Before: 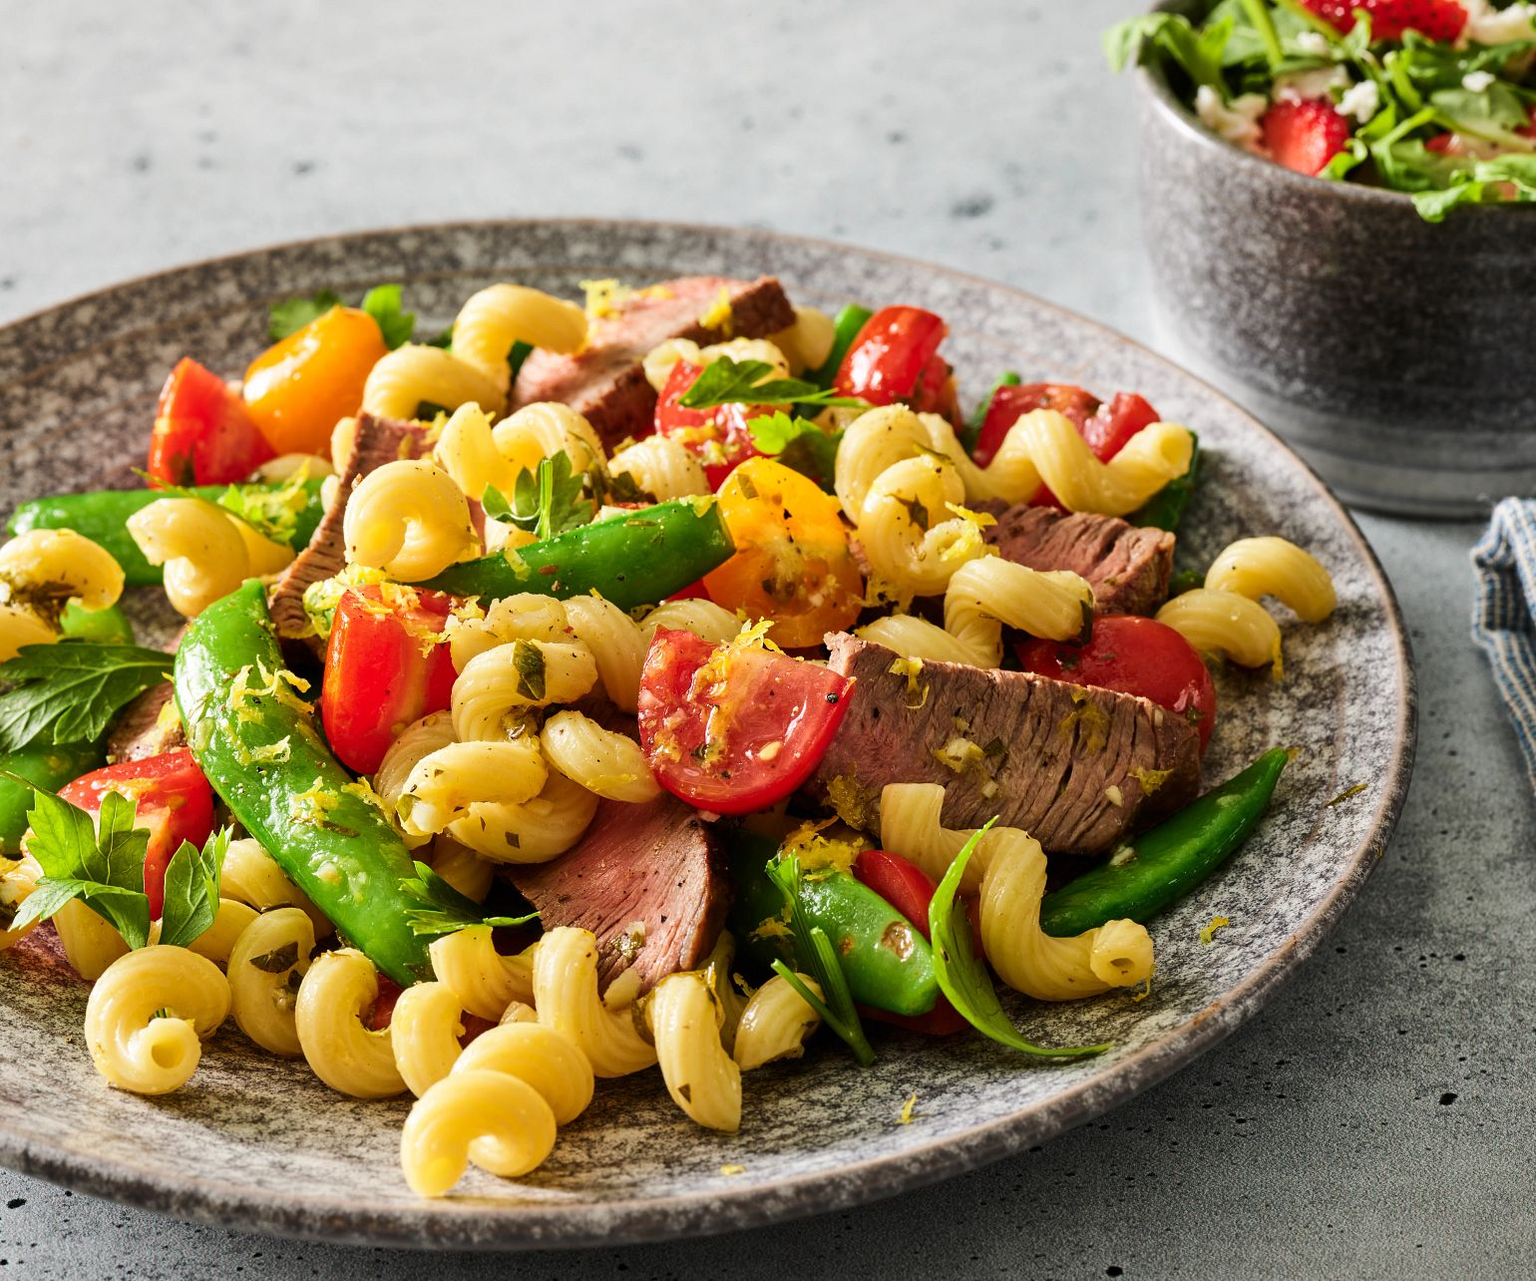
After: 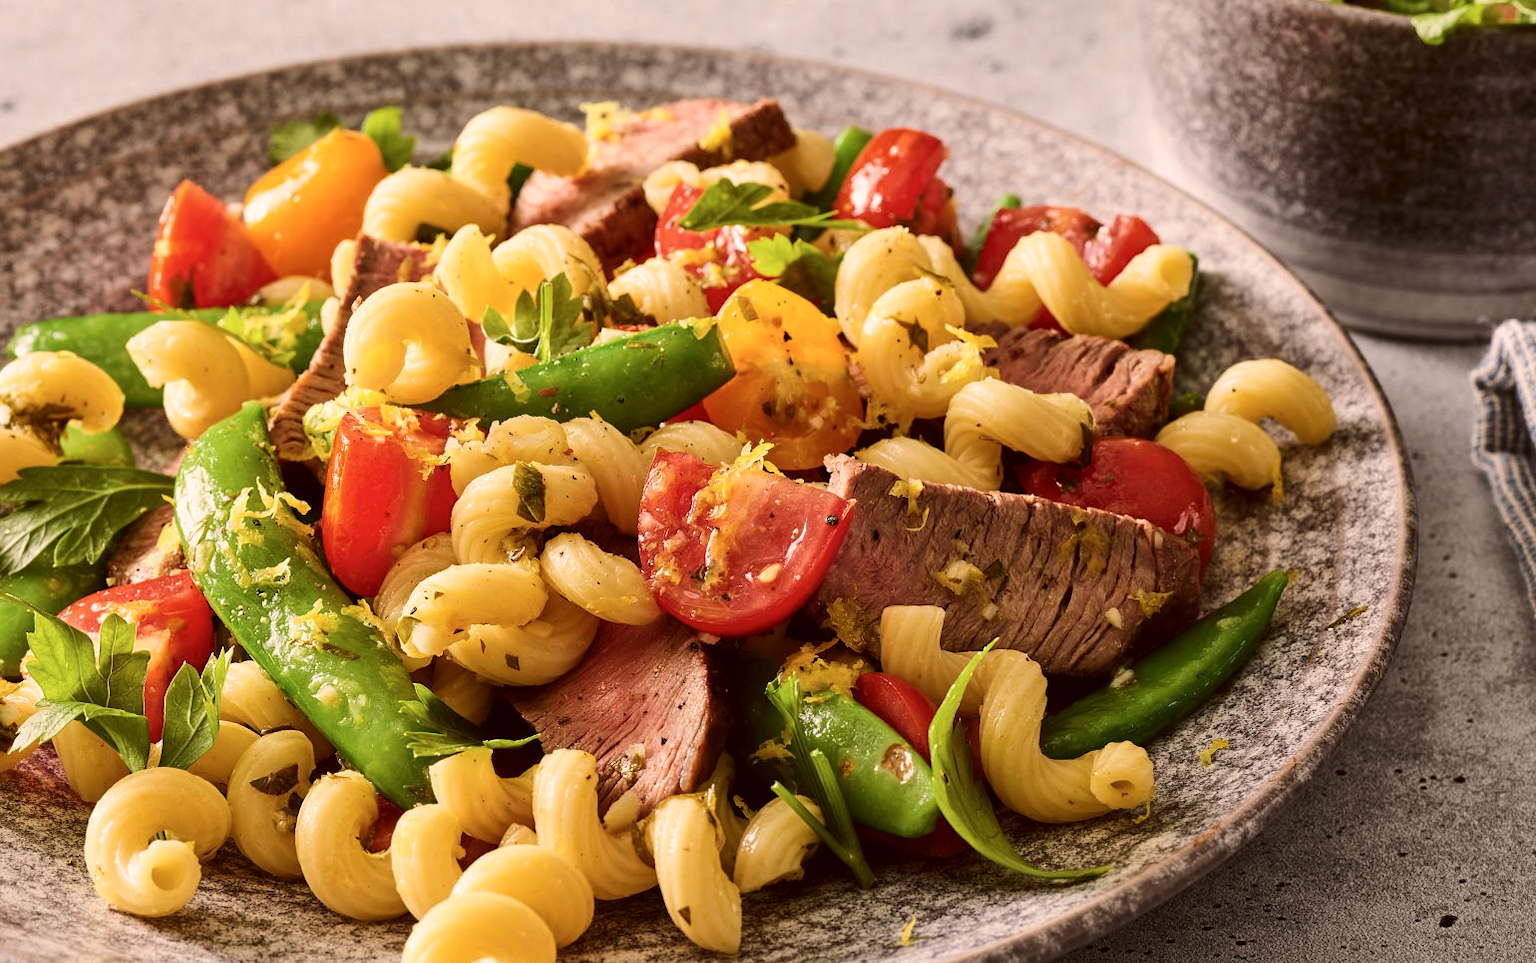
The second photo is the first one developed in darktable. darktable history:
crop: top 13.92%, bottom 10.833%
color correction: highlights a* 10.21, highlights b* 9.77, shadows a* 8.42, shadows b* 7.65, saturation 0.82
